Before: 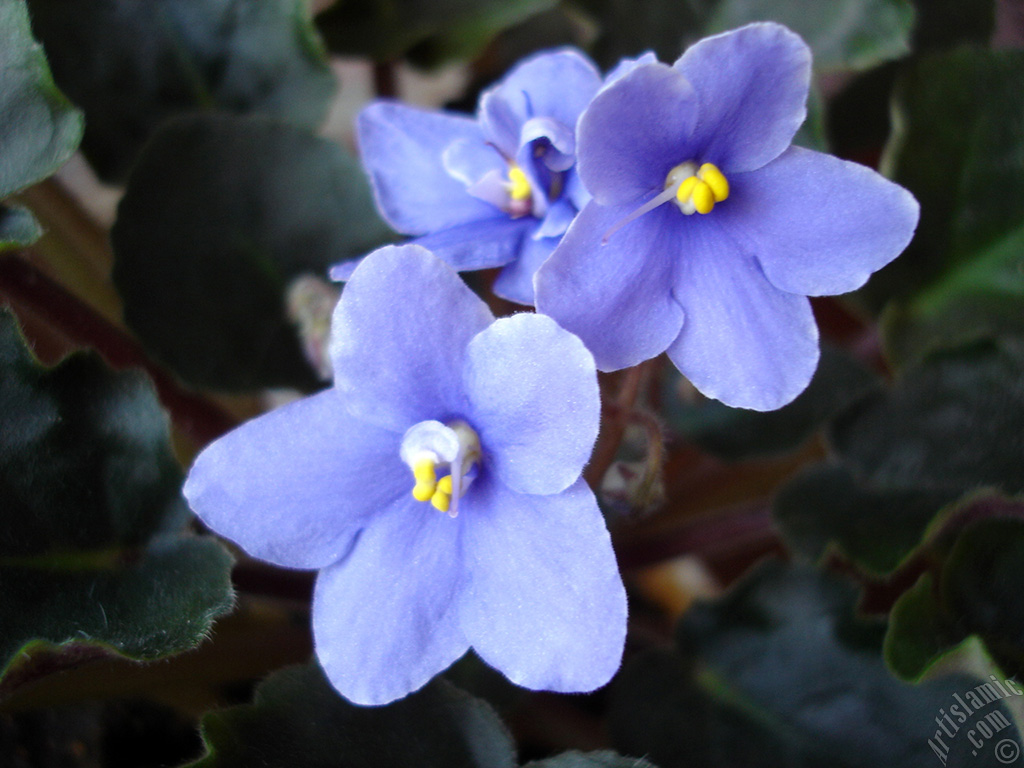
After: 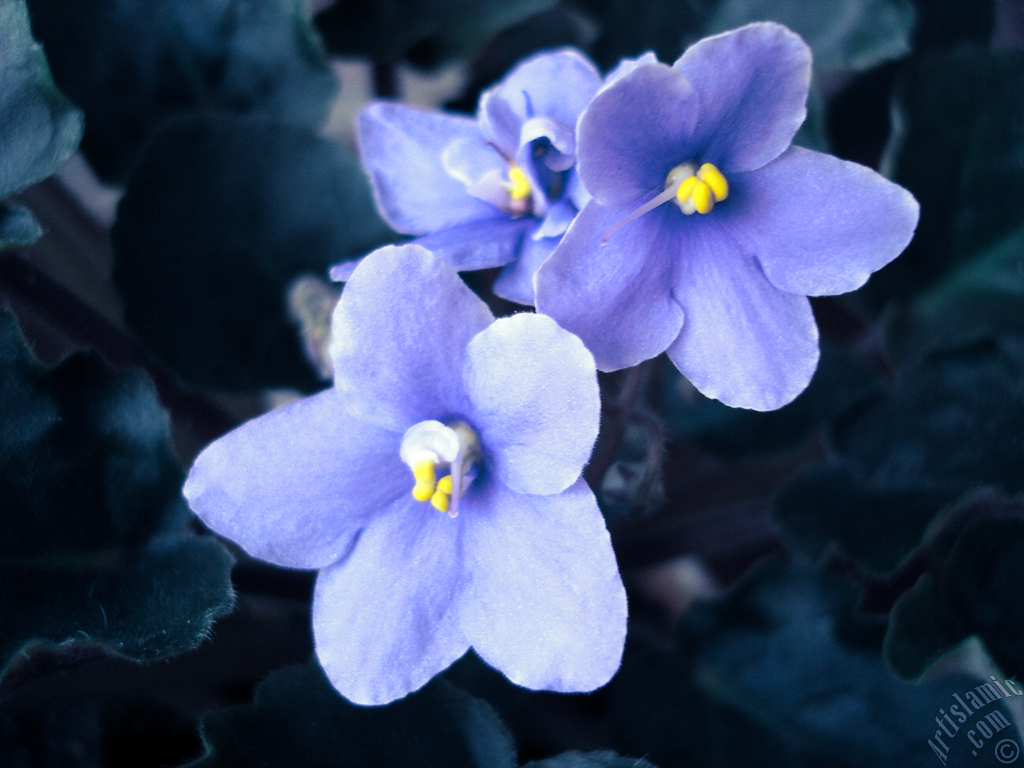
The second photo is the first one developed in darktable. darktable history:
tone curve: curves: ch0 [(0, 0) (0.265, 0.253) (0.732, 0.751) (1, 1)], color space Lab, linked channels, preserve colors none
split-toning: shadows › hue 226.8°, shadows › saturation 0.84
